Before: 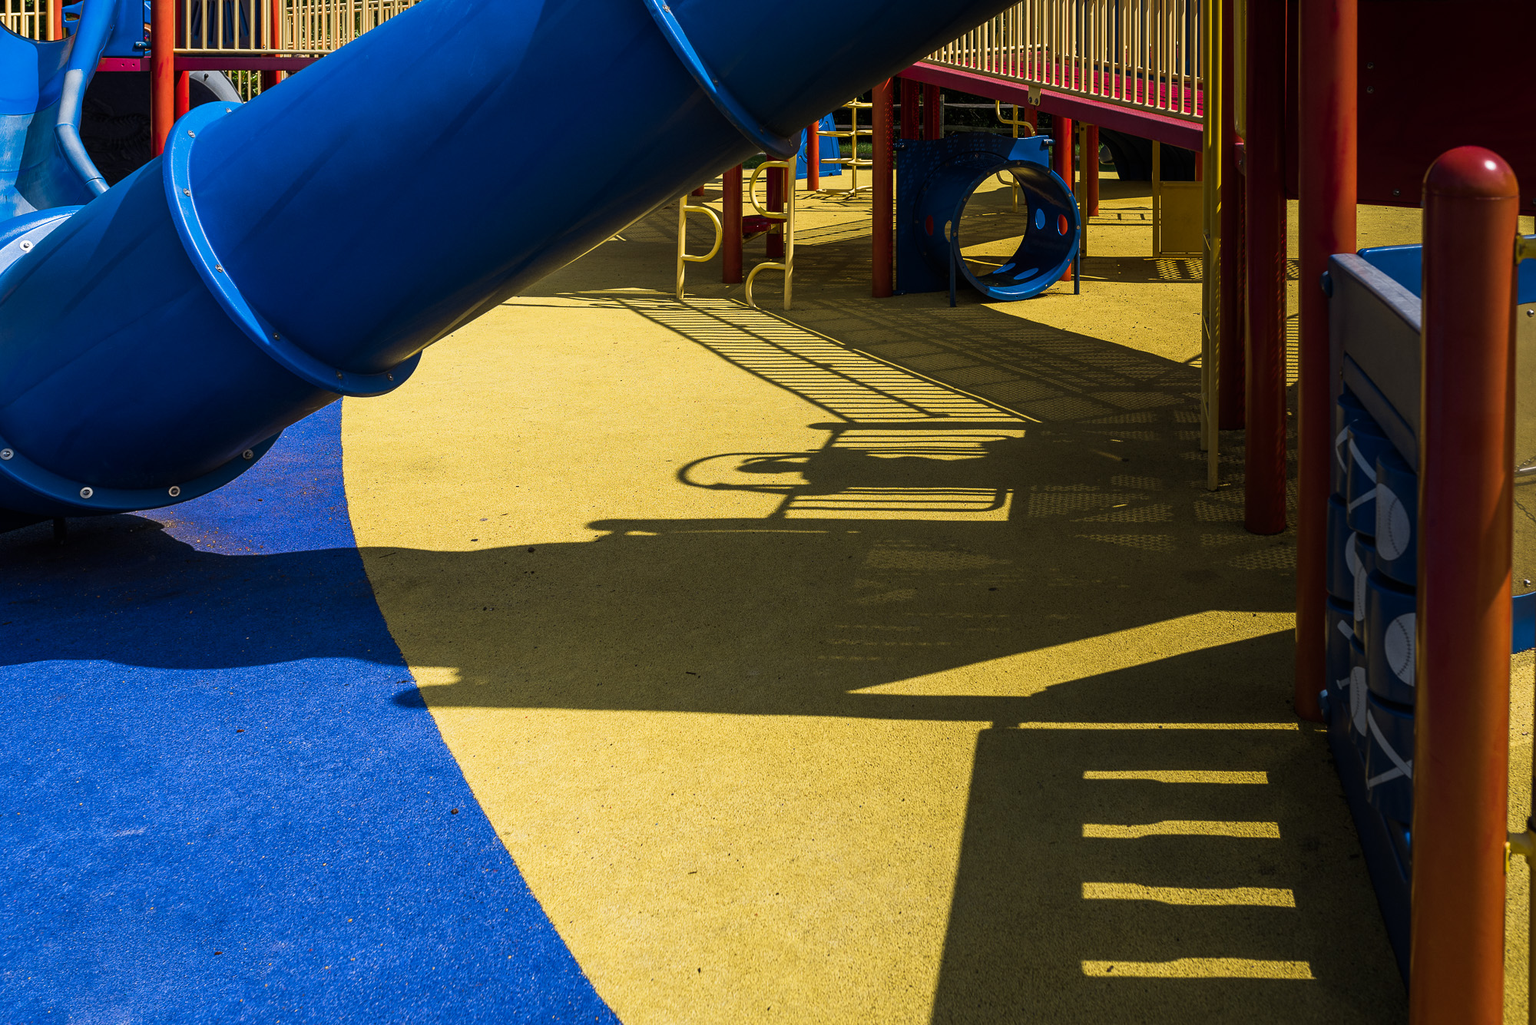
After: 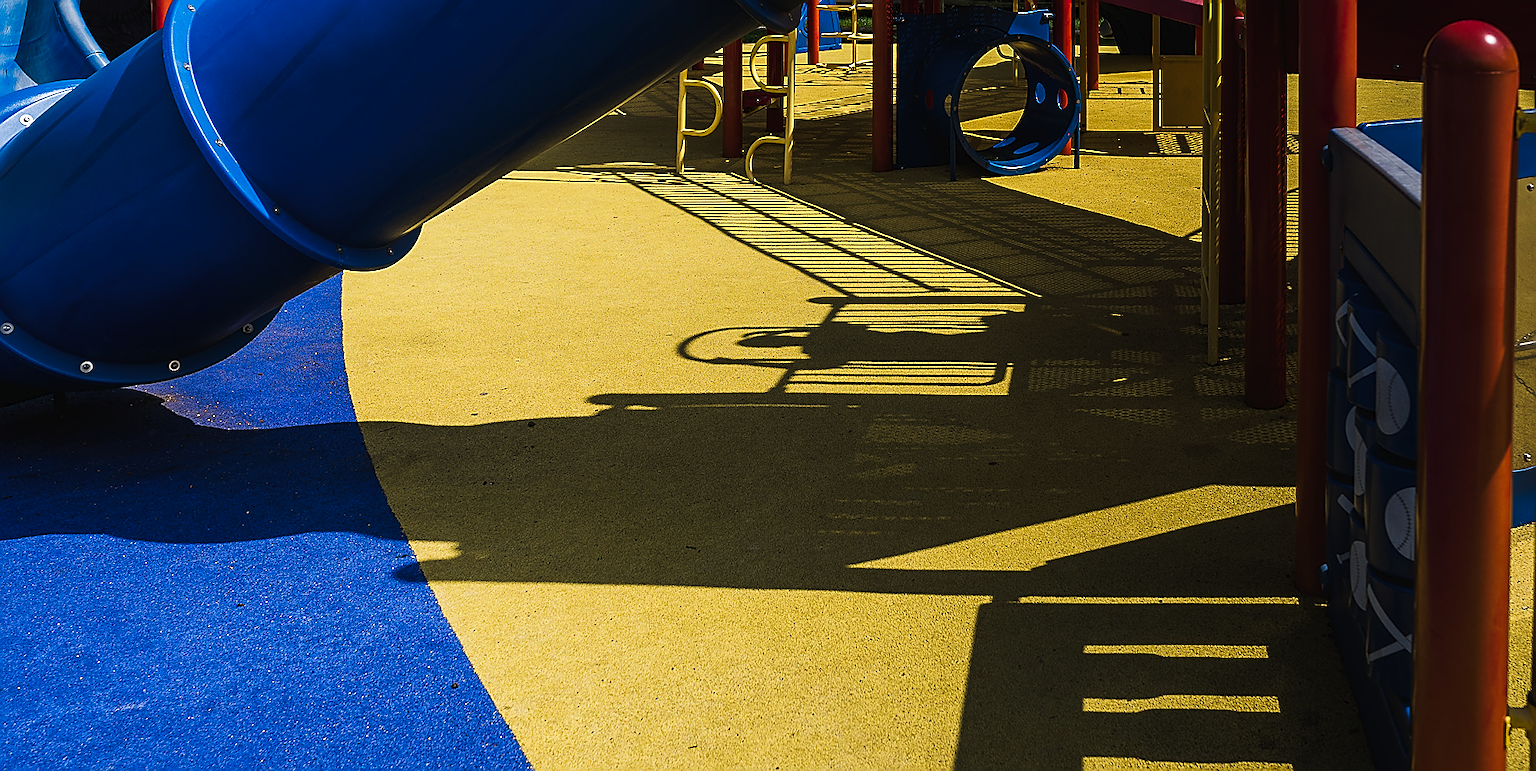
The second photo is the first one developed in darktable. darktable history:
crop and rotate: top 12.344%, bottom 12.337%
sharpen: radius 1.371, amount 1.265, threshold 0.602
tone curve: curves: ch0 [(0, 0) (0.003, 0.019) (0.011, 0.022) (0.025, 0.027) (0.044, 0.037) (0.069, 0.049) (0.1, 0.066) (0.136, 0.091) (0.177, 0.125) (0.224, 0.159) (0.277, 0.206) (0.335, 0.266) (0.399, 0.332) (0.468, 0.411) (0.543, 0.492) (0.623, 0.577) (0.709, 0.668) (0.801, 0.767) (0.898, 0.869) (1, 1)], preserve colors none
